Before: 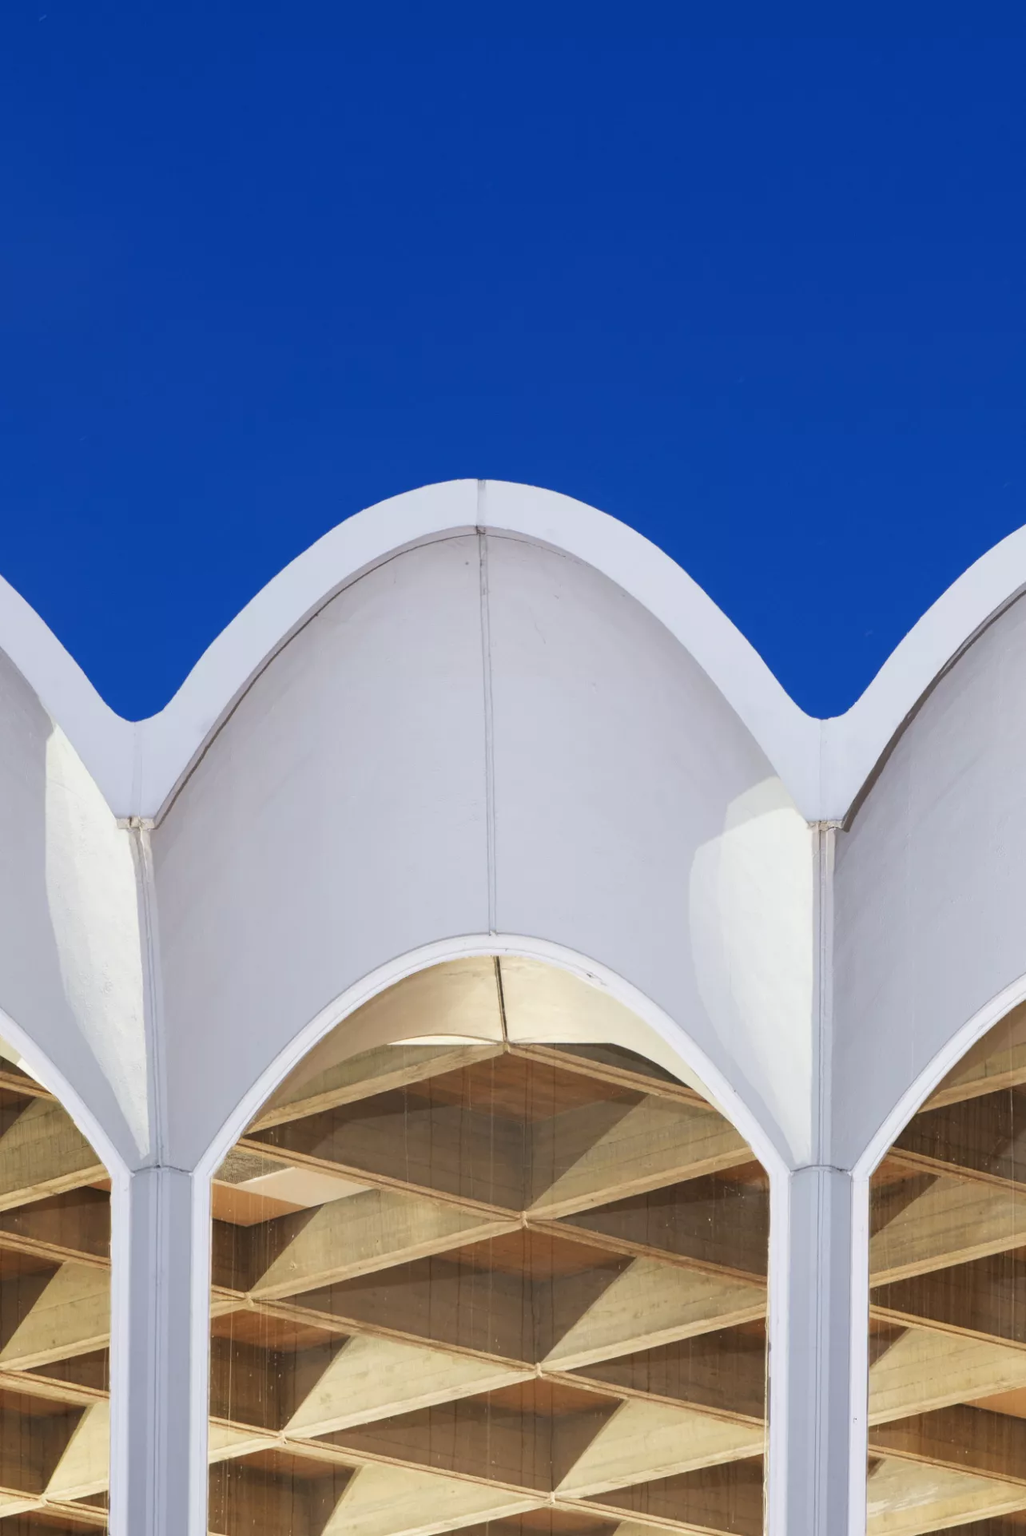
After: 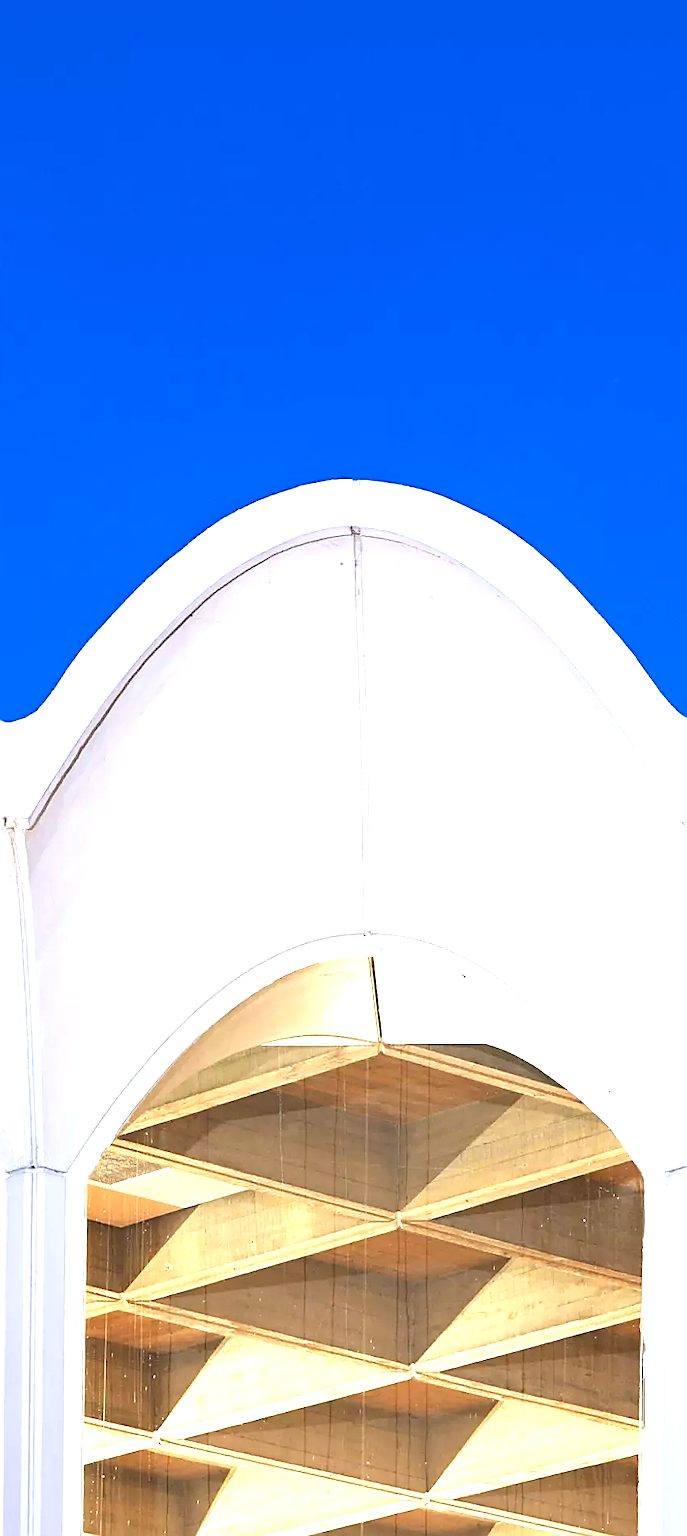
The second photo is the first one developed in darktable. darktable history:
exposure: black level correction 0, exposure 1.384 EV, compensate highlight preservation false
sharpen: radius 1.38, amount 1.252, threshold 0.668
crop and rotate: left 12.262%, right 20.723%
haze removal: compatibility mode true, adaptive false
